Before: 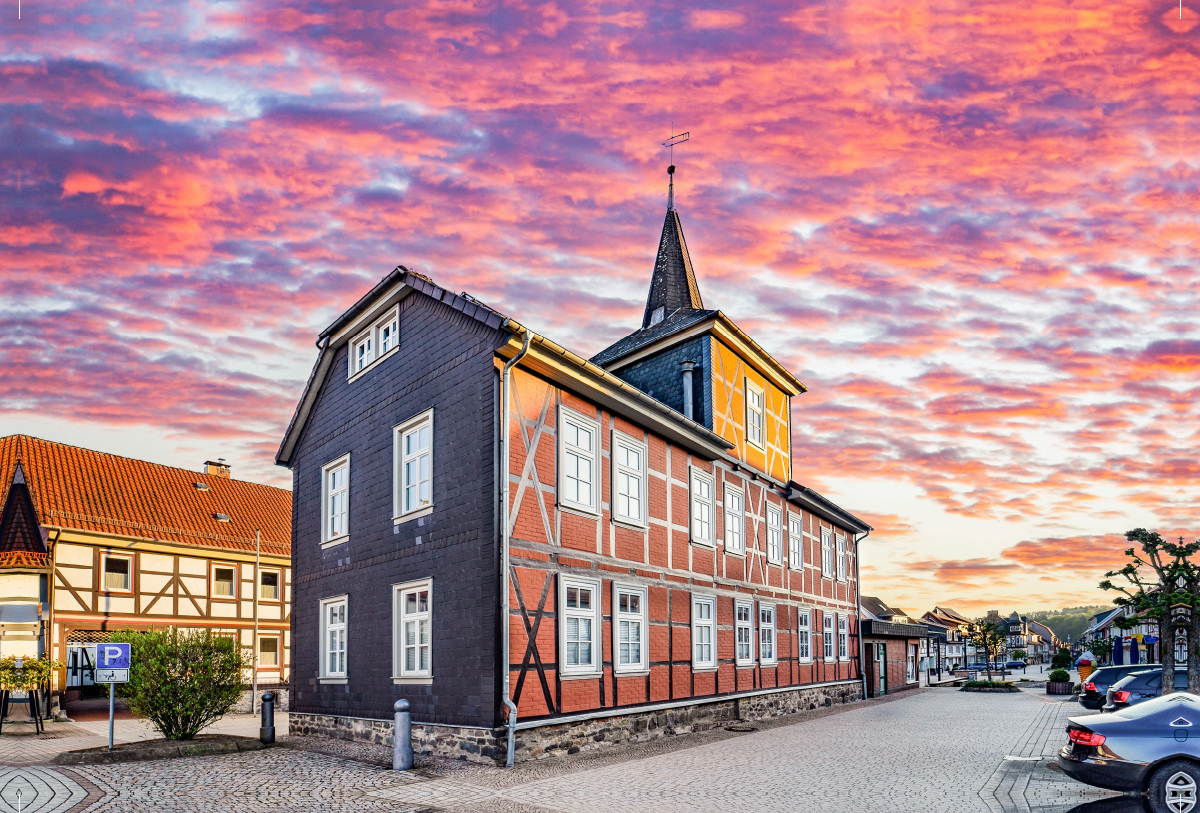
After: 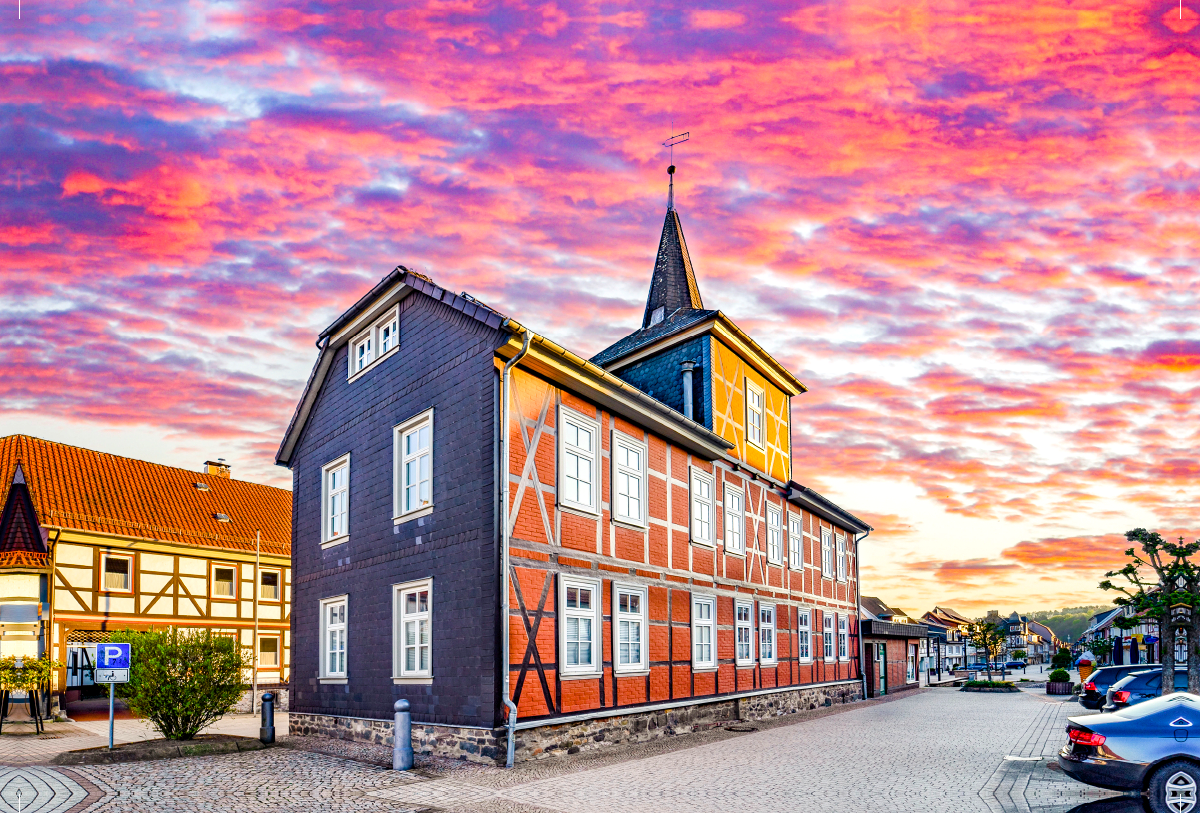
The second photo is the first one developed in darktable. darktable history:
color balance rgb: shadows lift › chroma 1.021%, shadows lift › hue 241.89°, power › hue 328.88°, perceptual saturation grading › global saturation 40.326%, perceptual saturation grading › highlights -24.949%, perceptual saturation grading › mid-tones 35.341%, perceptual saturation grading › shadows 35.261%
exposure: black level correction 0.001, exposure 0.192 EV, compensate highlight preservation false
